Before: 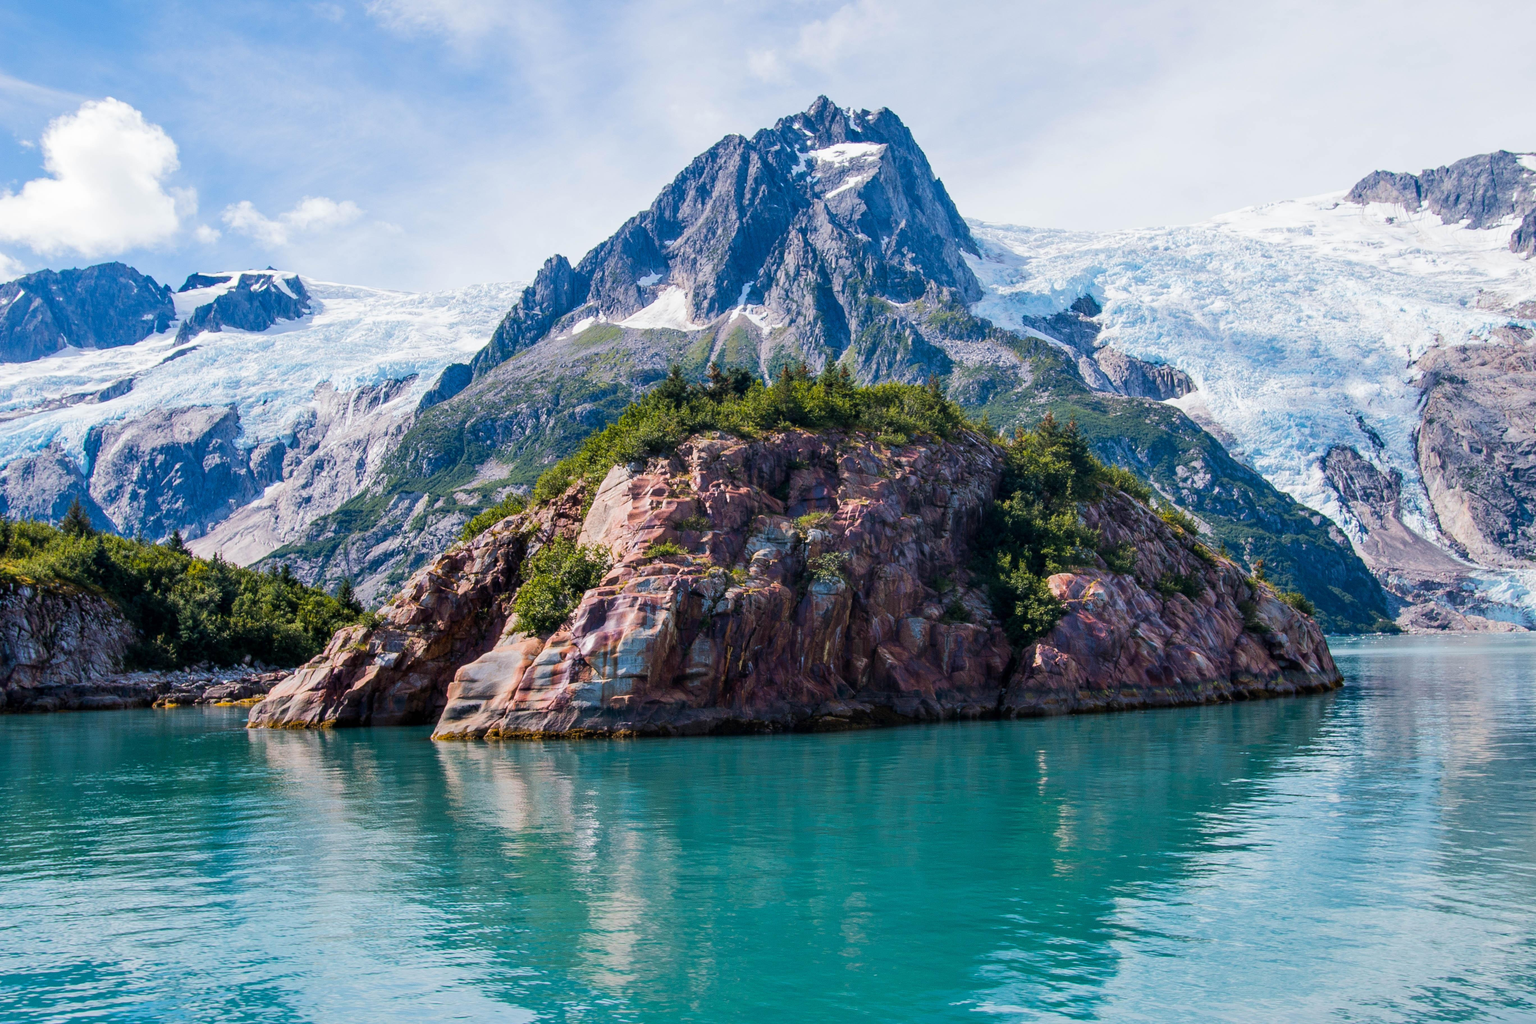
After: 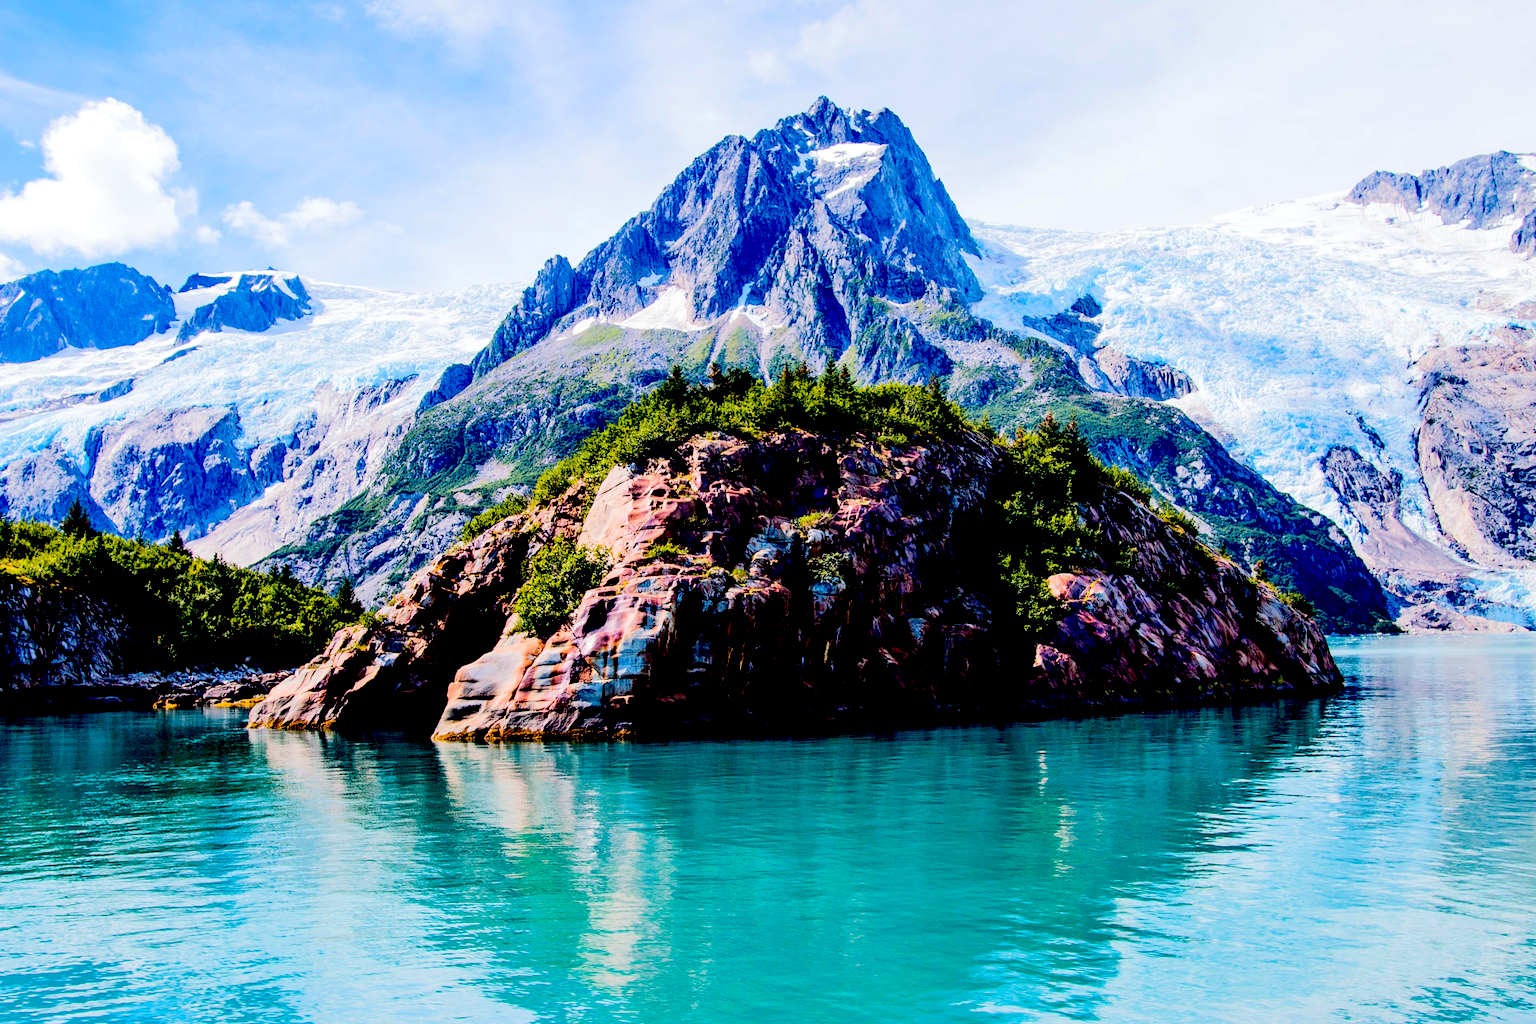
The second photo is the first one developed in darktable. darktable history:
tone equalizer: -7 EV 0.152 EV, -6 EV 0.597 EV, -5 EV 1.14 EV, -4 EV 1.32 EV, -3 EV 1.13 EV, -2 EV 0.6 EV, -1 EV 0.151 EV, edges refinement/feathering 500, mask exposure compensation -1.57 EV, preserve details no
exposure: black level correction 0.058, compensate exposure bias true, compensate highlight preservation false
